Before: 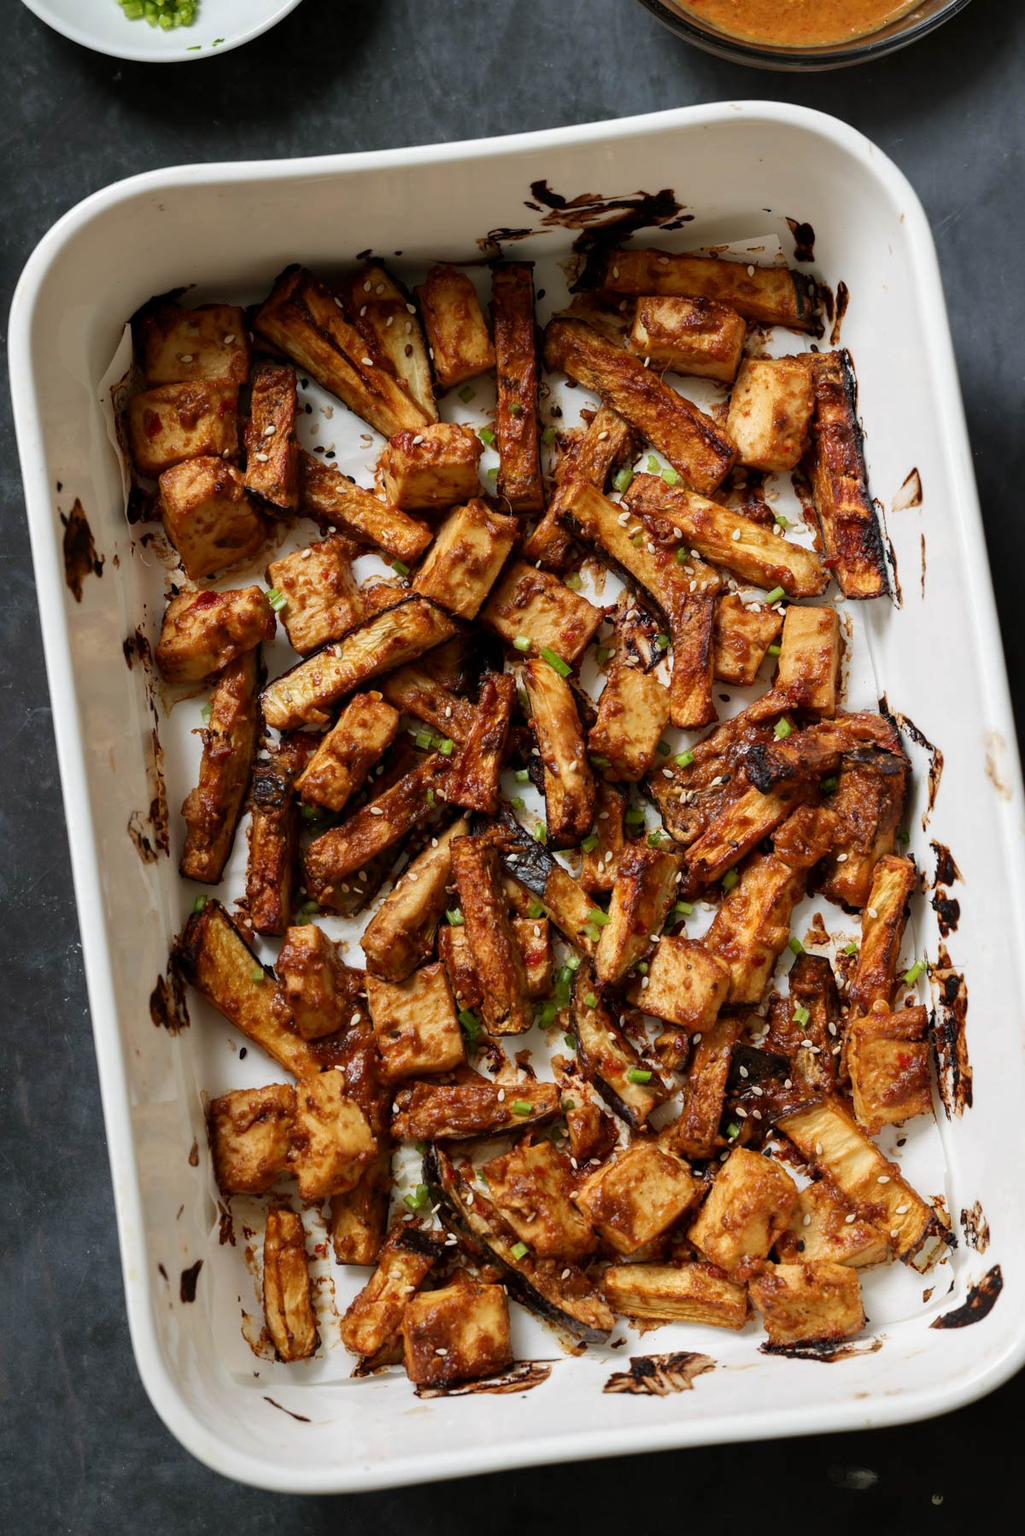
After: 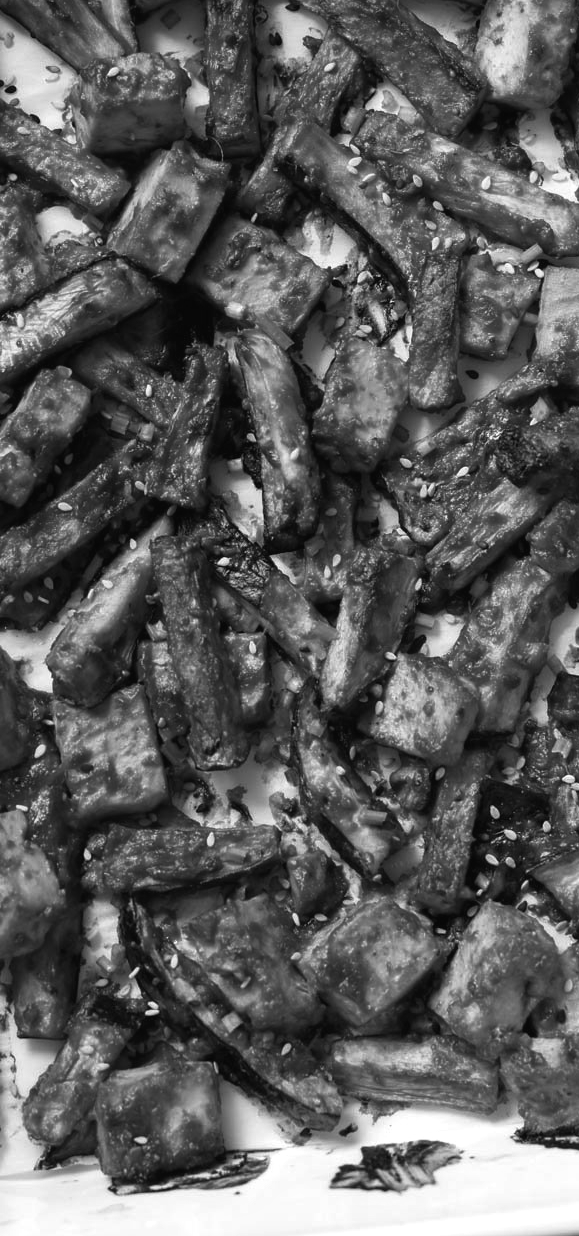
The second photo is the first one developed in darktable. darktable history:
monochrome: a 0, b 0, size 0.5, highlights 0.57
color balance rgb: shadows lift › chroma 1%, shadows lift › hue 28.8°, power › hue 60°, highlights gain › chroma 1%, highlights gain › hue 60°, global offset › luminance 0.25%, perceptual saturation grading › highlights -20%, perceptual saturation grading › shadows 20%, perceptual brilliance grading › highlights 10%, perceptual brilliance grading › shadows -5%, global vibrance 19.67%
crop: left 31.379%, top 24.658%, right 20.326%, bottom 6.628%
